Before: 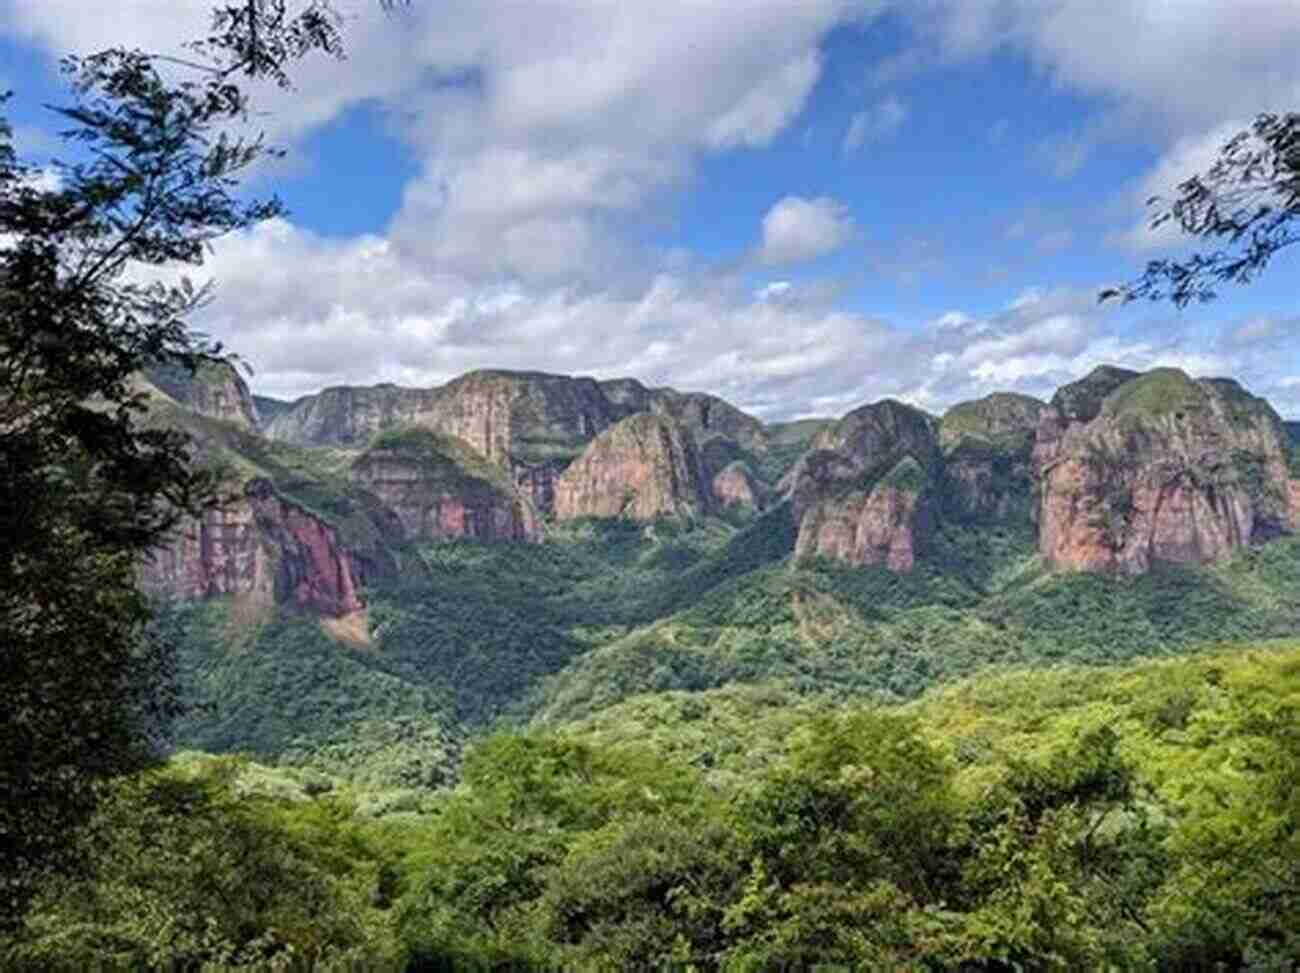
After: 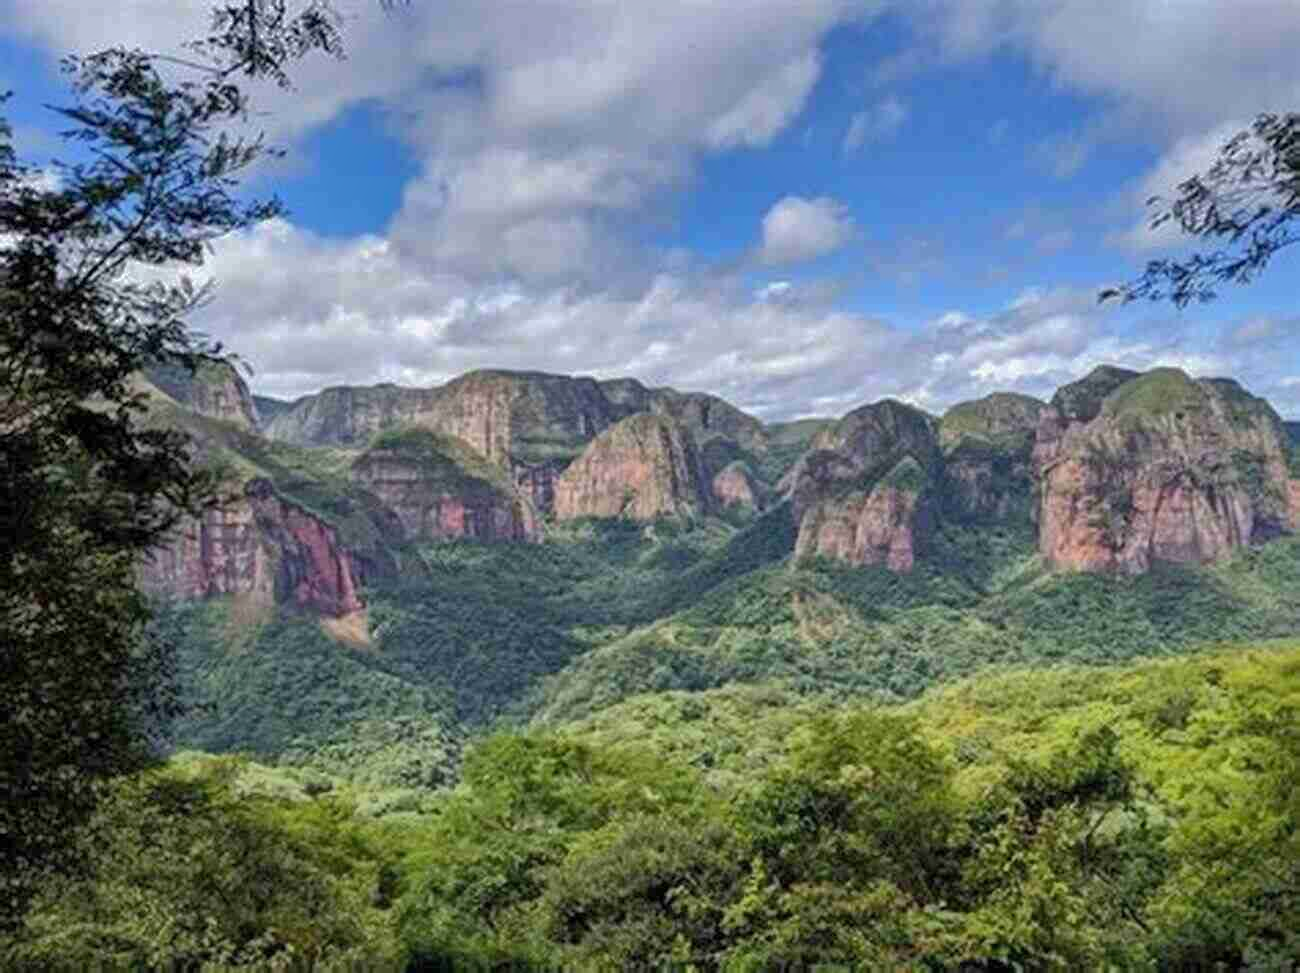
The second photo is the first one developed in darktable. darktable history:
shadows and highlights: shadows 39.93, highlights -59.72
